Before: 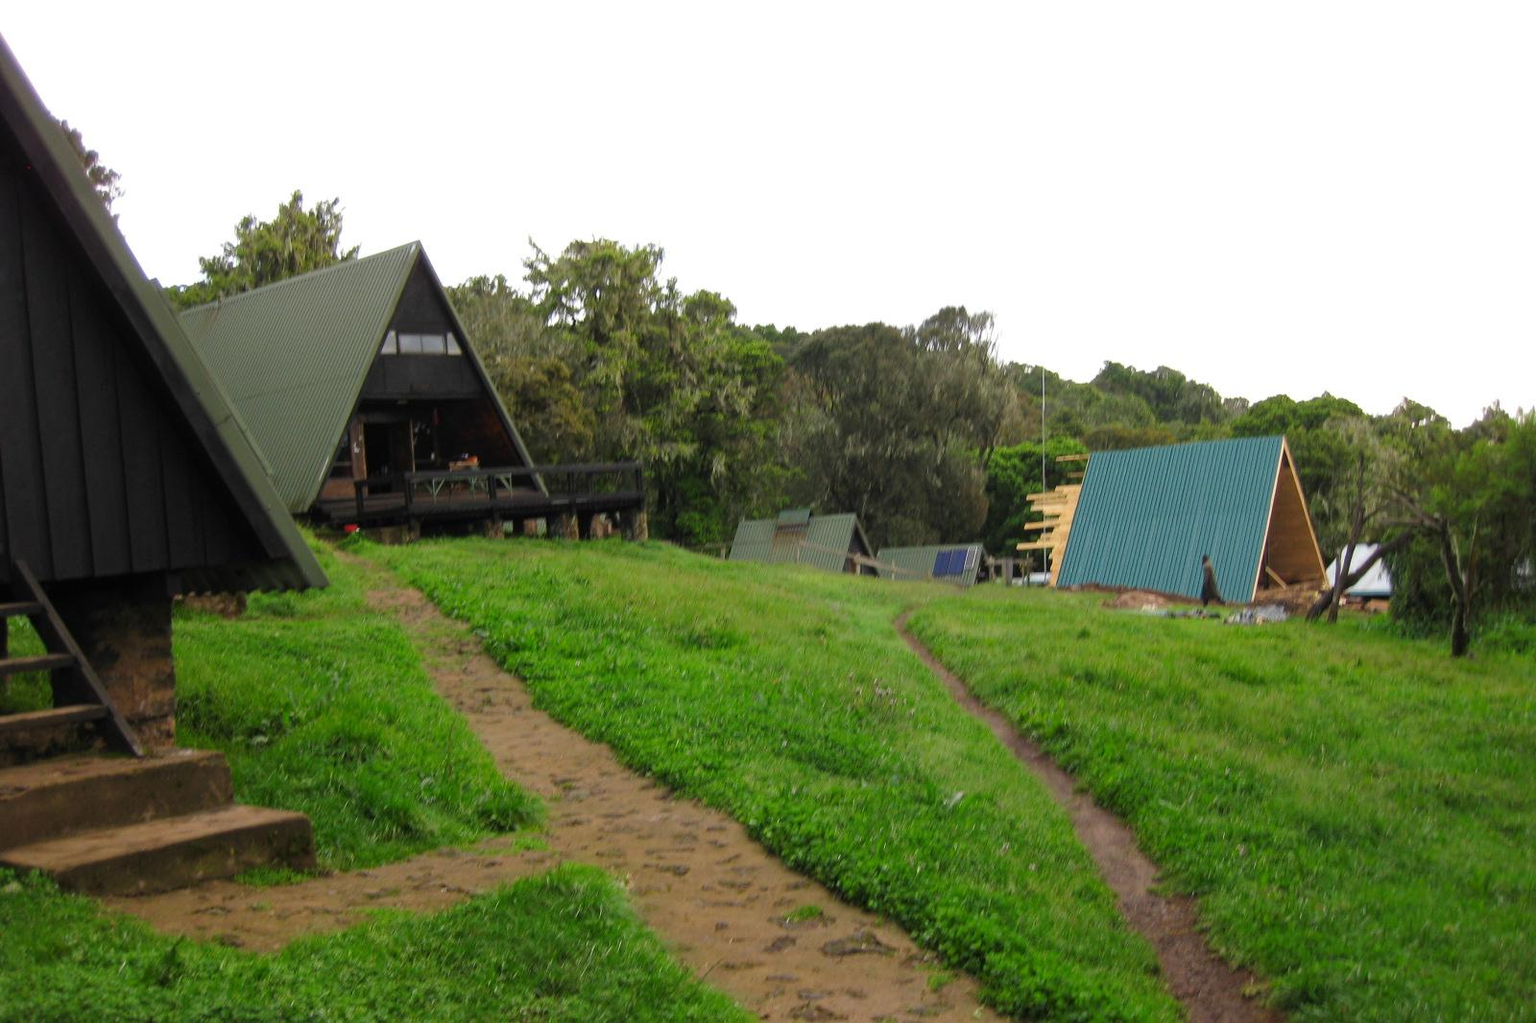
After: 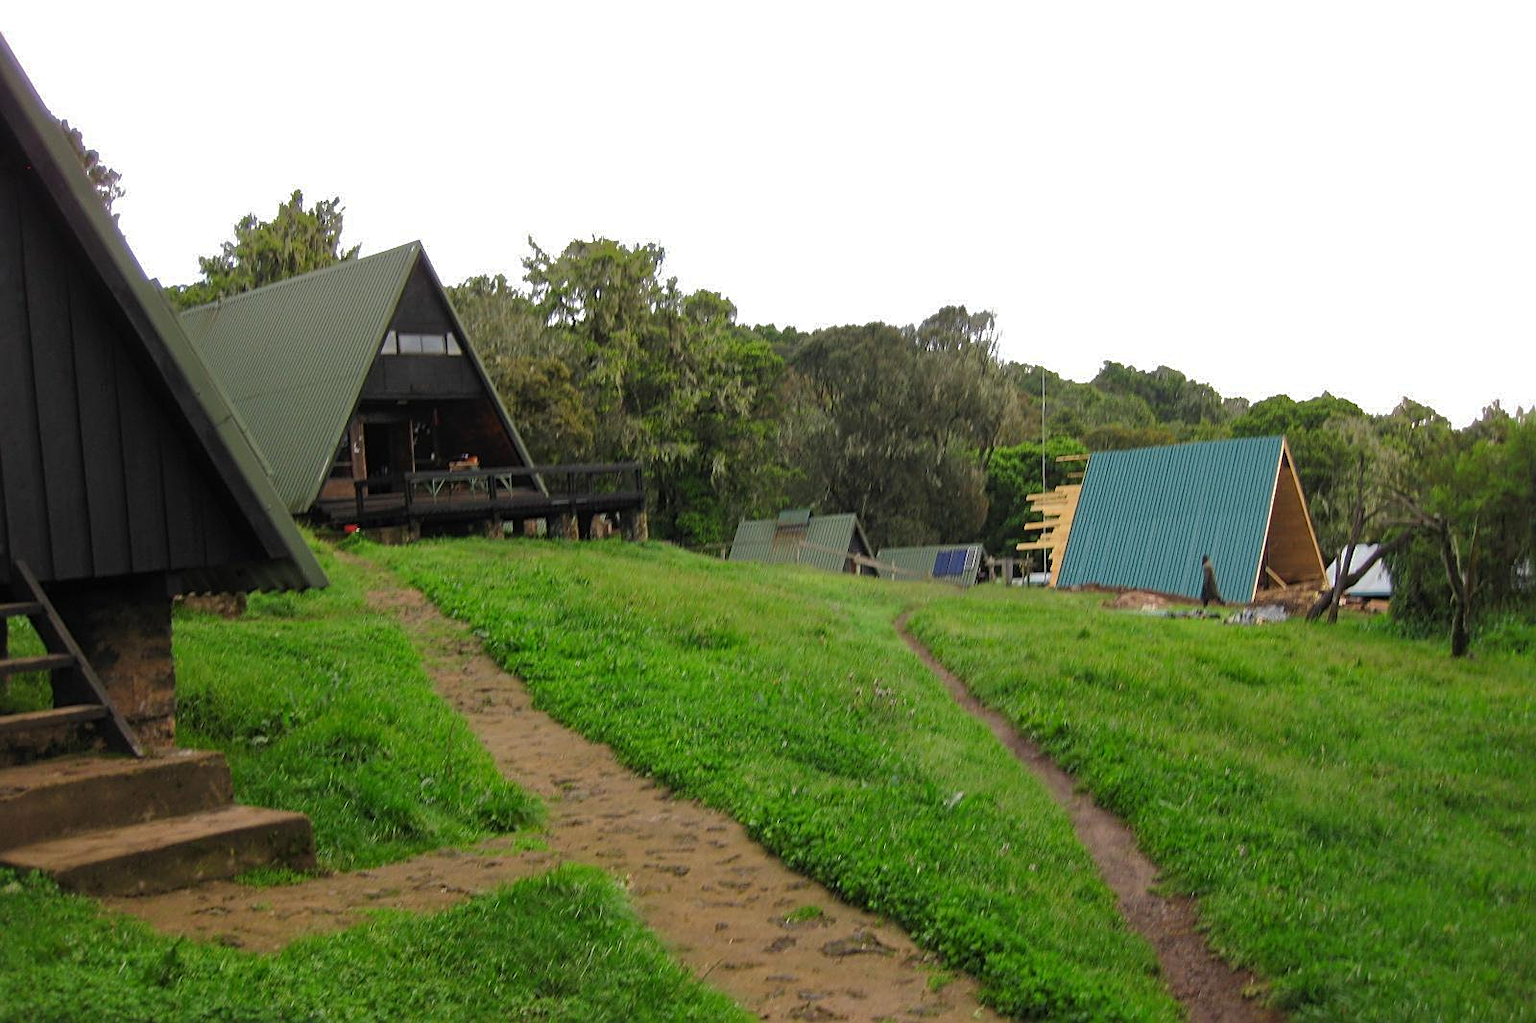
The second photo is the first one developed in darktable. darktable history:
shadows and highlights: shadows 25.26, highlights -70.07
sharpen: on, module defaults
